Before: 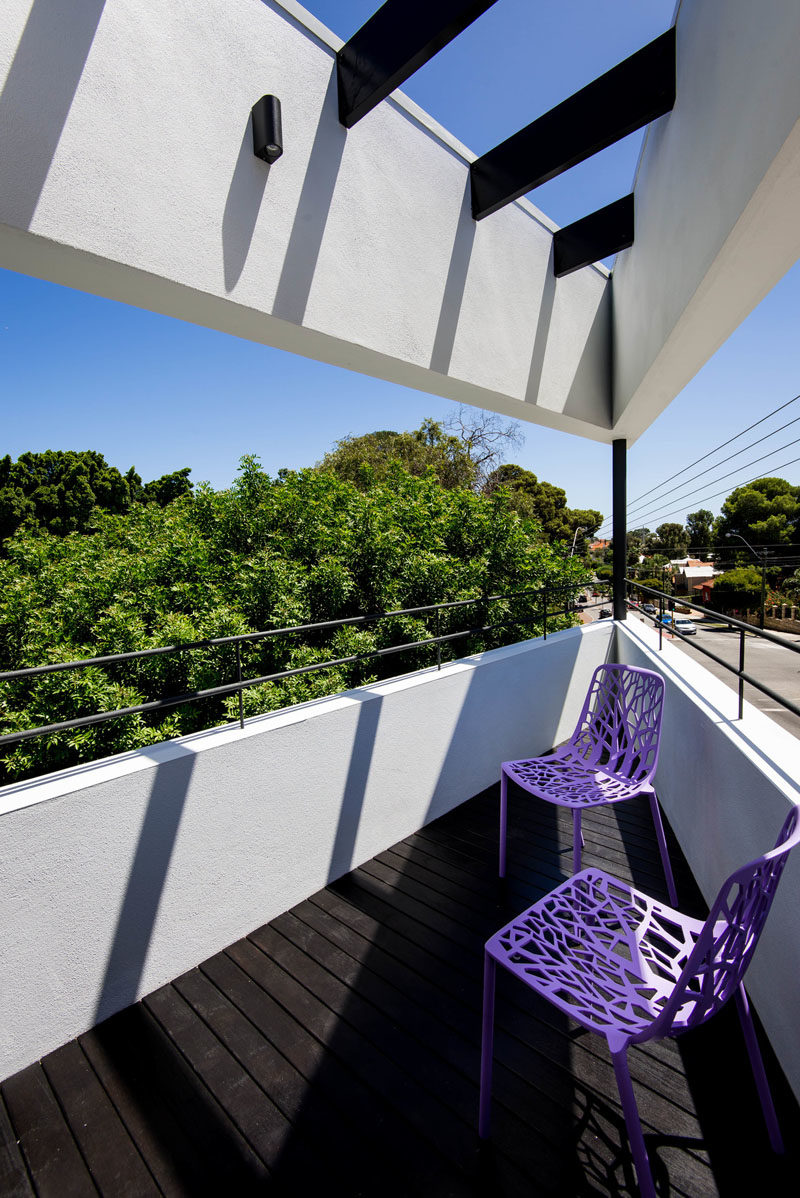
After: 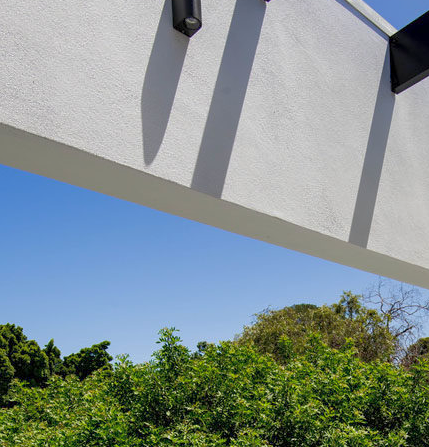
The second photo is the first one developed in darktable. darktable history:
shadows and highlights: on, module defaults
crop: left 10.238%, top 10.621%, right 36.023%, bottom 52.029%
